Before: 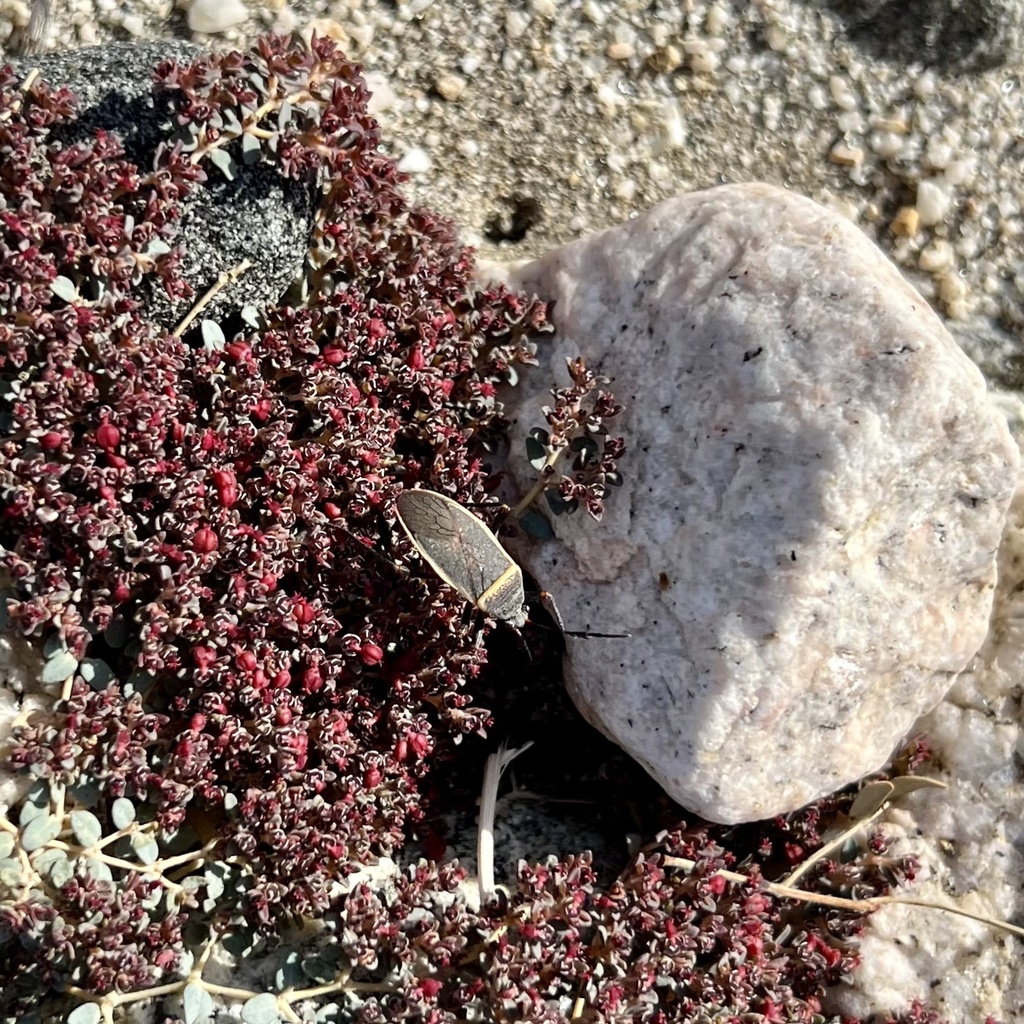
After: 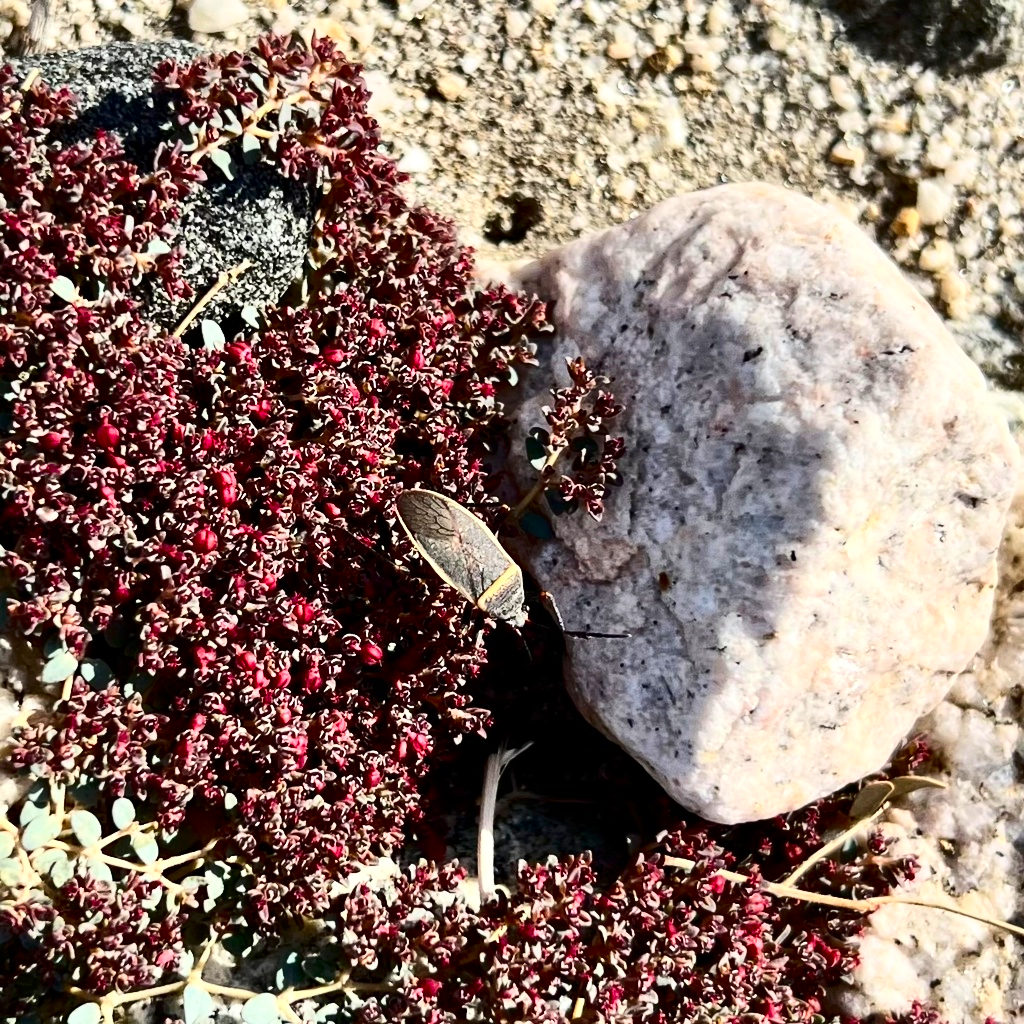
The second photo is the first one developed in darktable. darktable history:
contrast brightness saturation: contrast 0.412, brightness 0.04, saturation 0.264
